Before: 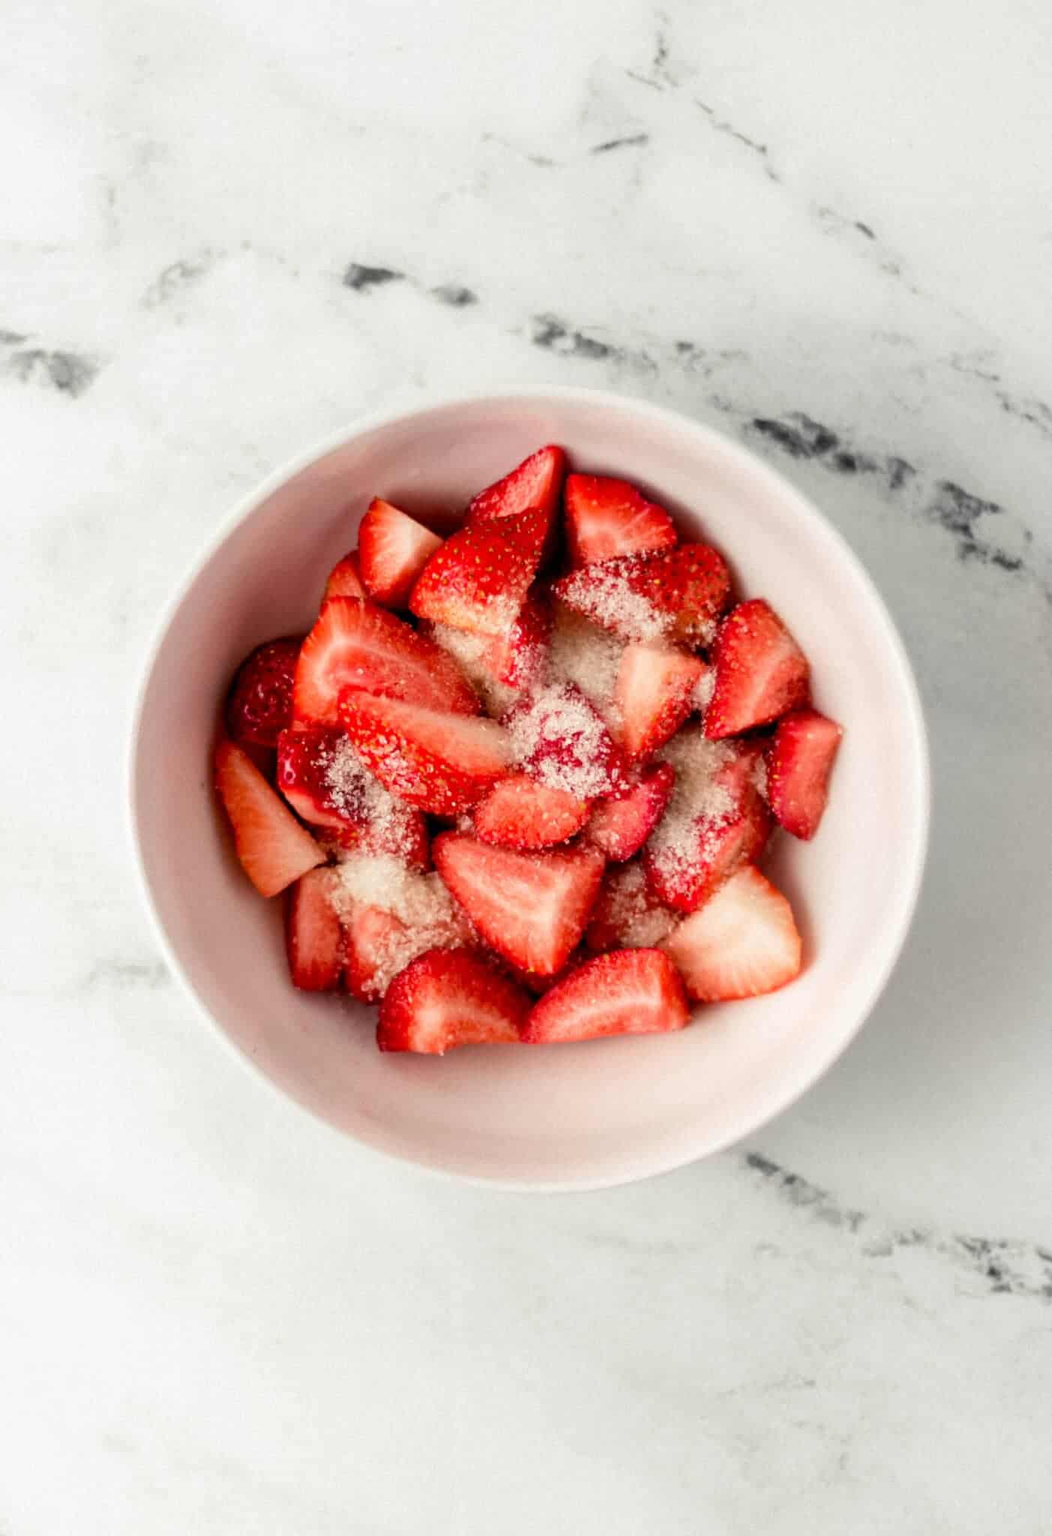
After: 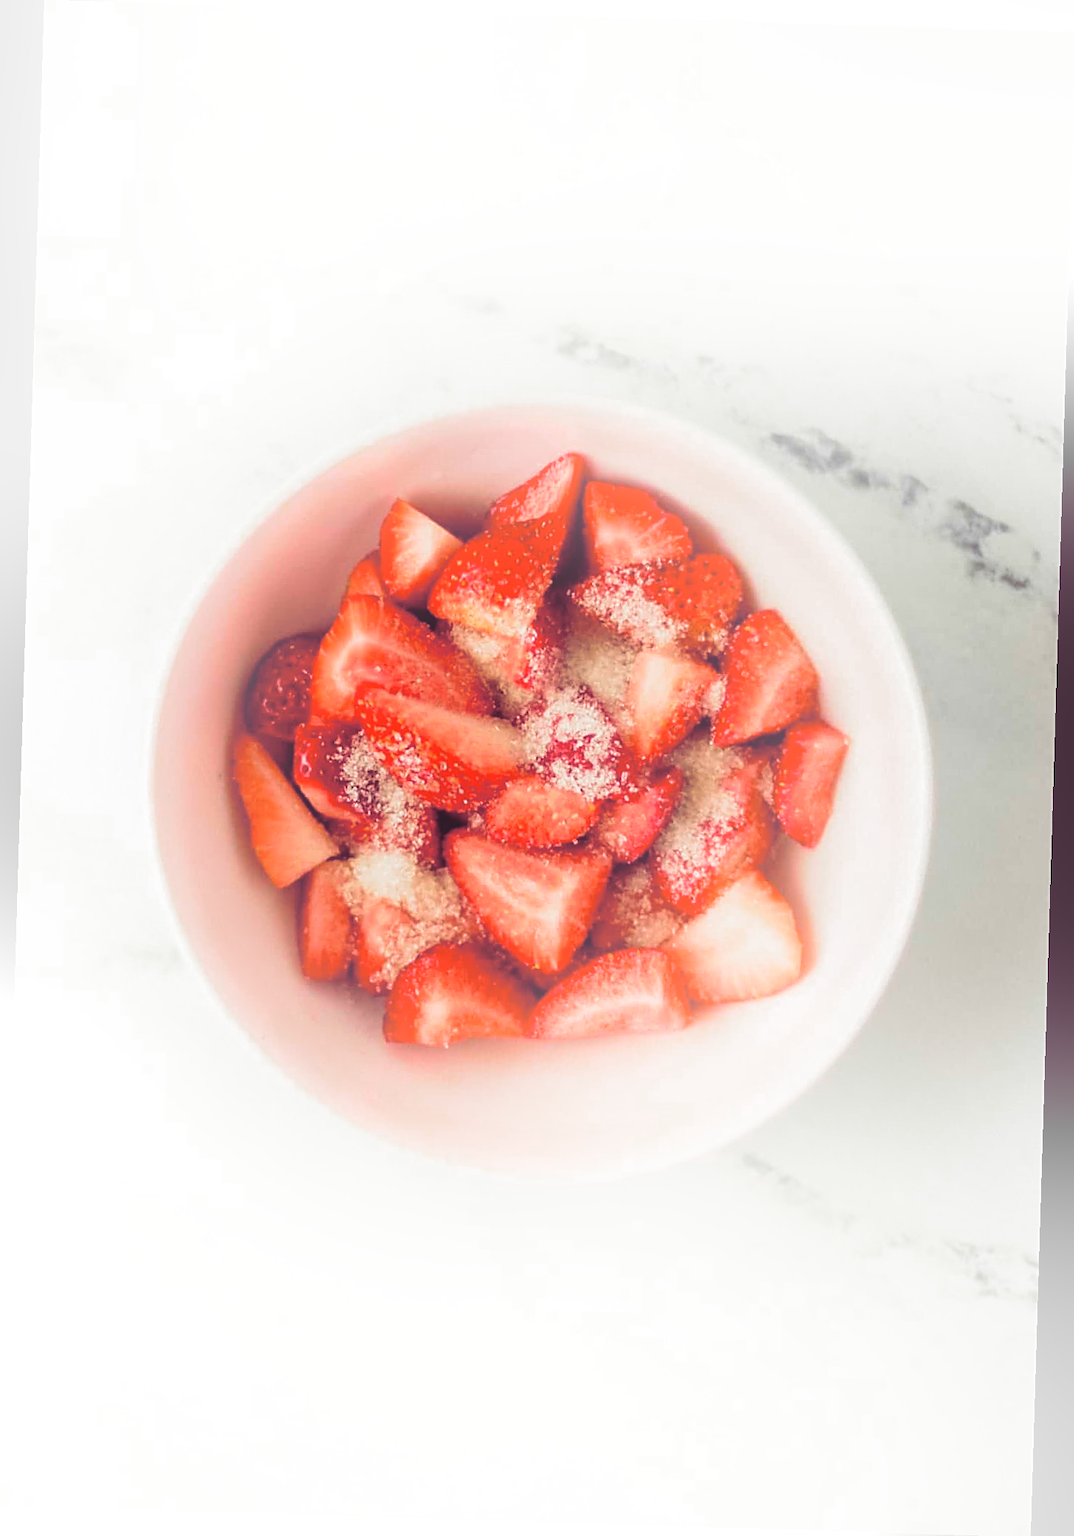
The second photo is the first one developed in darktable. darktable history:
bloom: size 38%, threshold 95%, strength 30%
rotate and perspective: rotation 1.72°, automatic cropping off
exposure: exposure -0.041 EV, compensate highlight preservation false
sharpen: on, module defaults
velvia: on, module defaults
split-toning: shadows › hue 316.8°, shadows › saturation 0.47, highlights › hue 201.6°, highlights › saturation 0, balance -41.97, compress 28.01%
crop and rotate: left 0.126%
tone equalizer: on, module defaults
